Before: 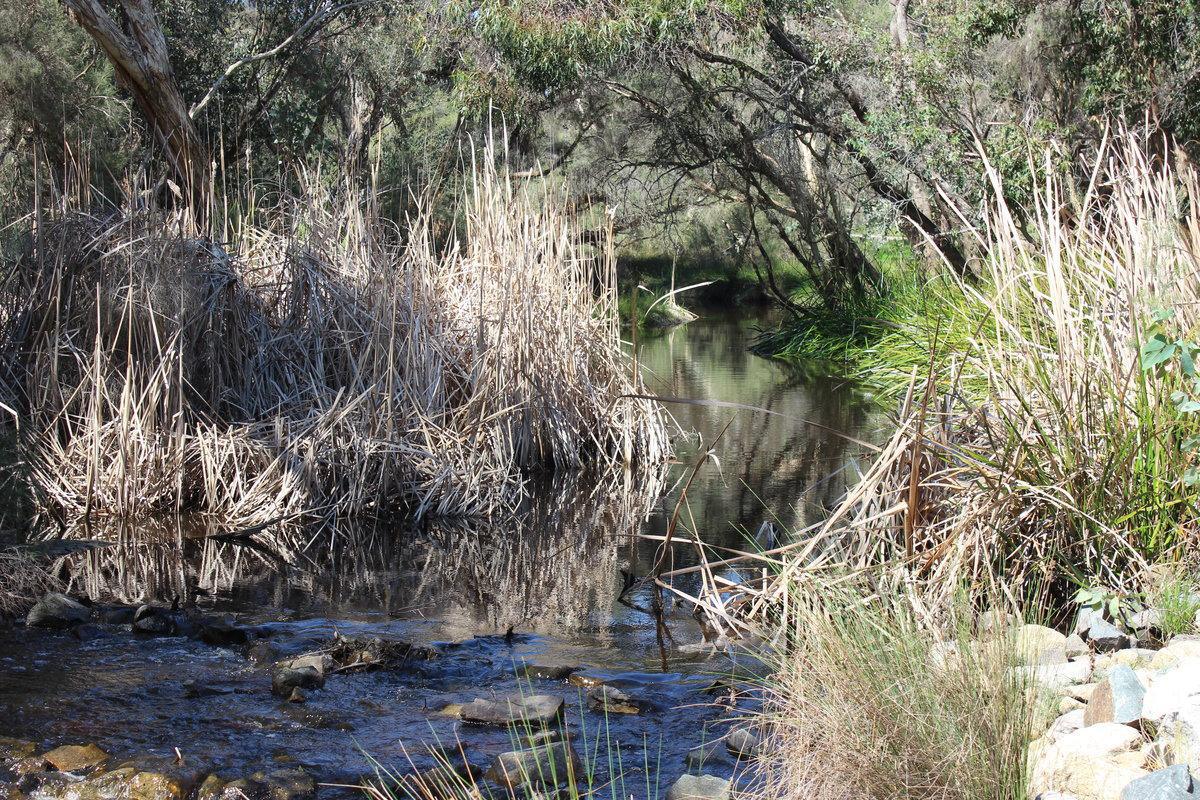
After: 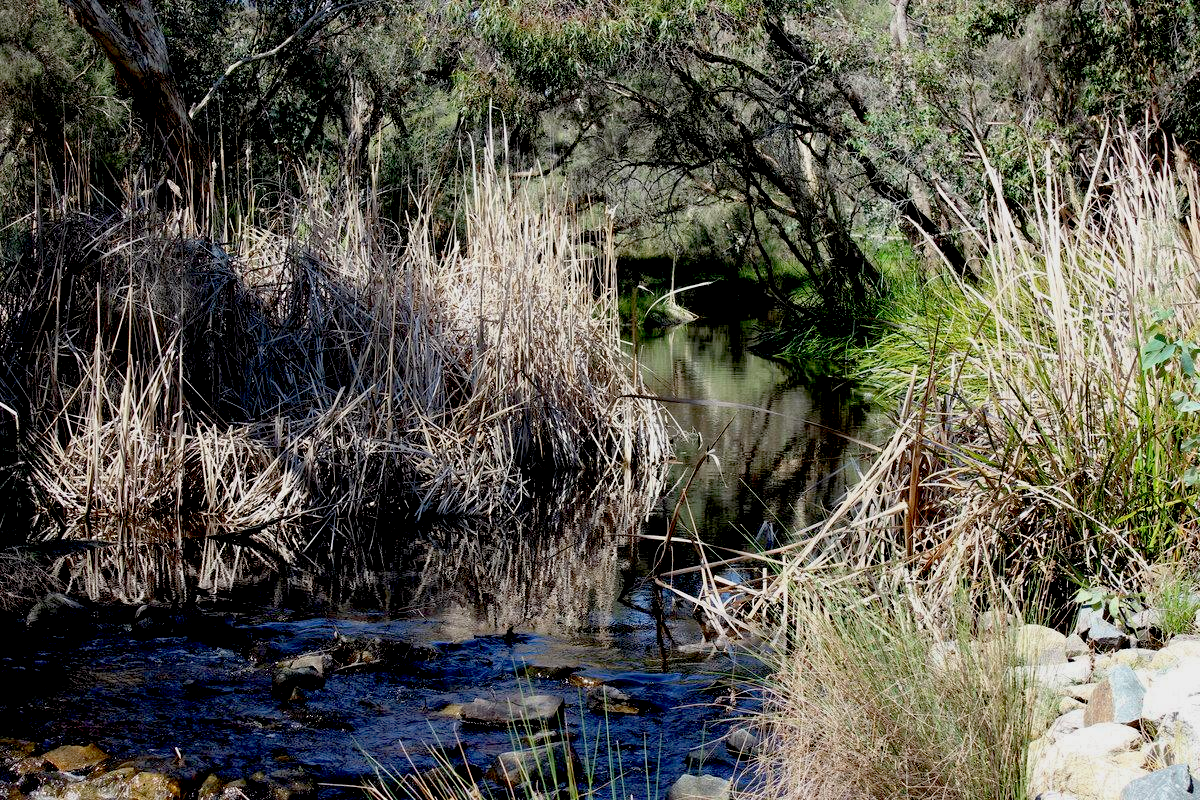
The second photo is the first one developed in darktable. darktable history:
exposure: black level correction 0.045, exposure -0.231 EV, compensate highlight preservation false
